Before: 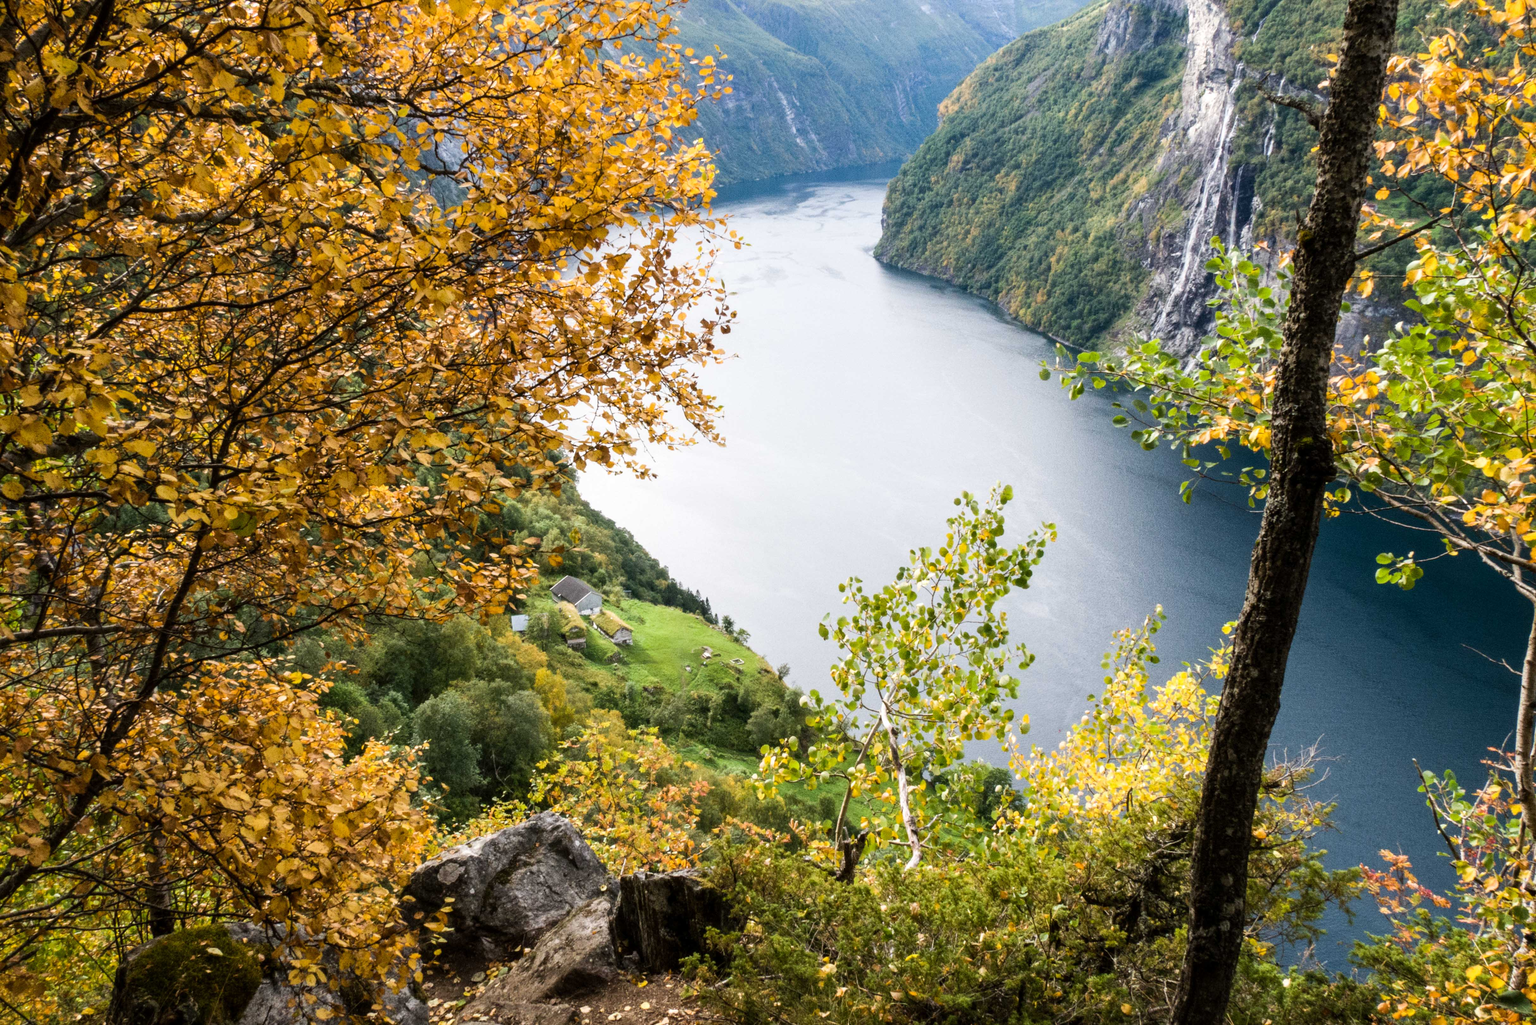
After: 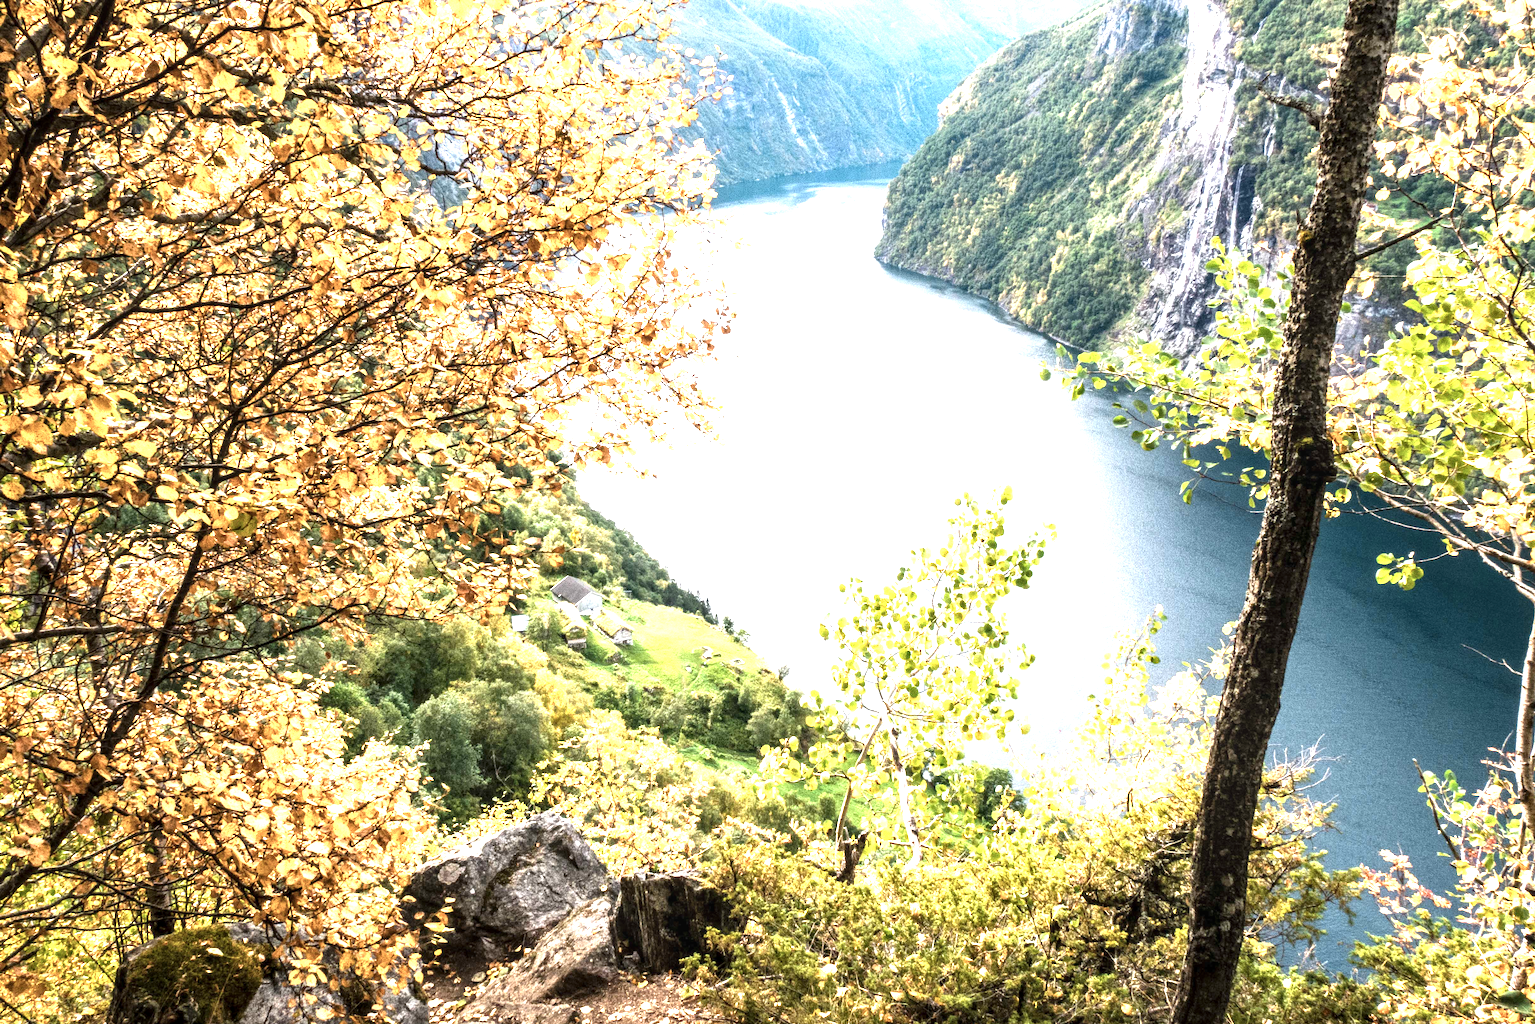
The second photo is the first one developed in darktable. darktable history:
color zones: curves: ch0 [(0.018, 0.548) (0.224, 0.64) (0.425, 0.447) (0.675, 0.575) (0.732, 0.579)]; ch1 [(0.066, 0.487) (0.25, 0.5) (0.404, 0.43) (0.75, 0.421) (0.956, 0.421)]; ch2 [(0.044, 0.561) (0.215, 0.465) (0.399, 0.544) (0.465, 0.548) (0.614, 0.447) (0.724, 0.43) (0.882, 0.623) (0.956, 0.632)]
exposure: black level correction 0, exposure 1.199 EV, compensate exposure bias true, compensate highlight preservation false
local contrast: on, module defaults
